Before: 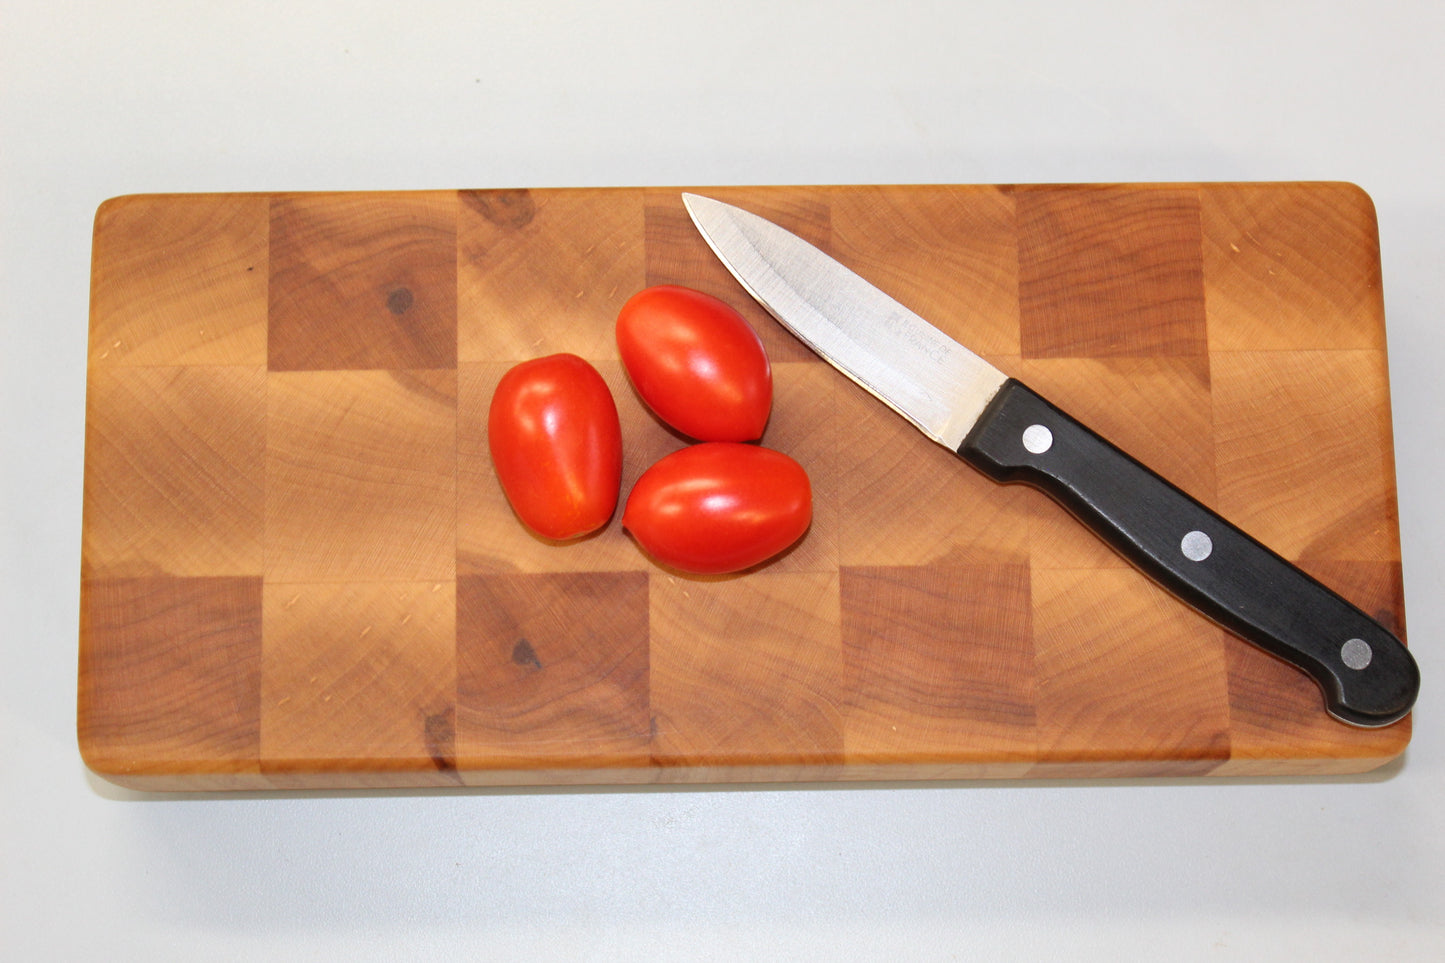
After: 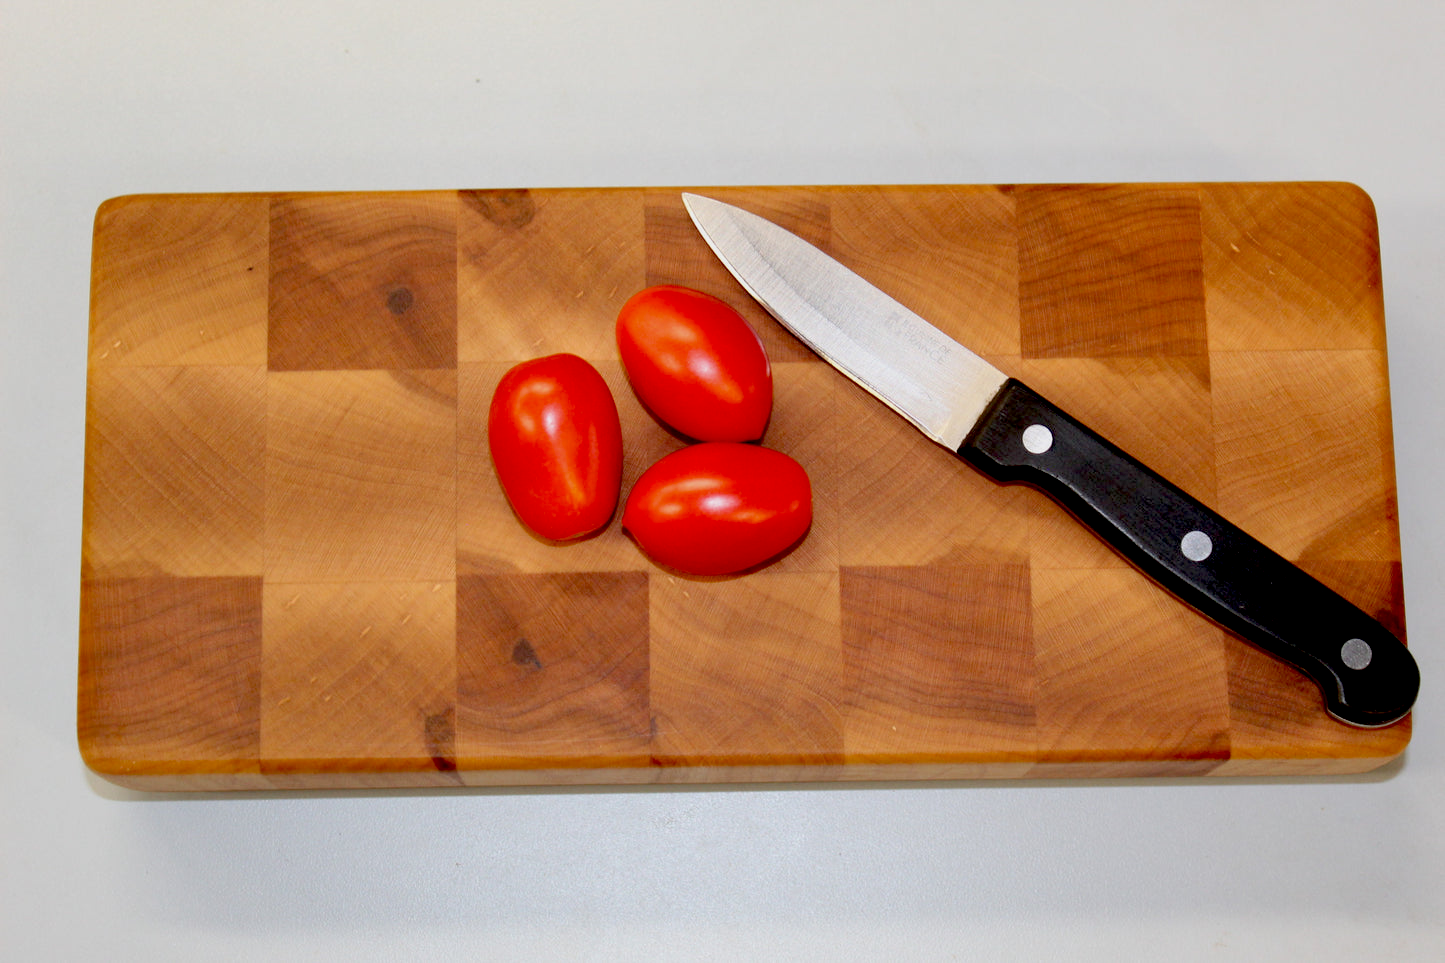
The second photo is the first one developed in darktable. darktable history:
exposure: black level correction 0.044, exposure -0.23 EV, compensate highlight preservation false
tone equalizer: edges refinement/feathering 500, mask exposure compensation -1.57 EV, preserve details no
